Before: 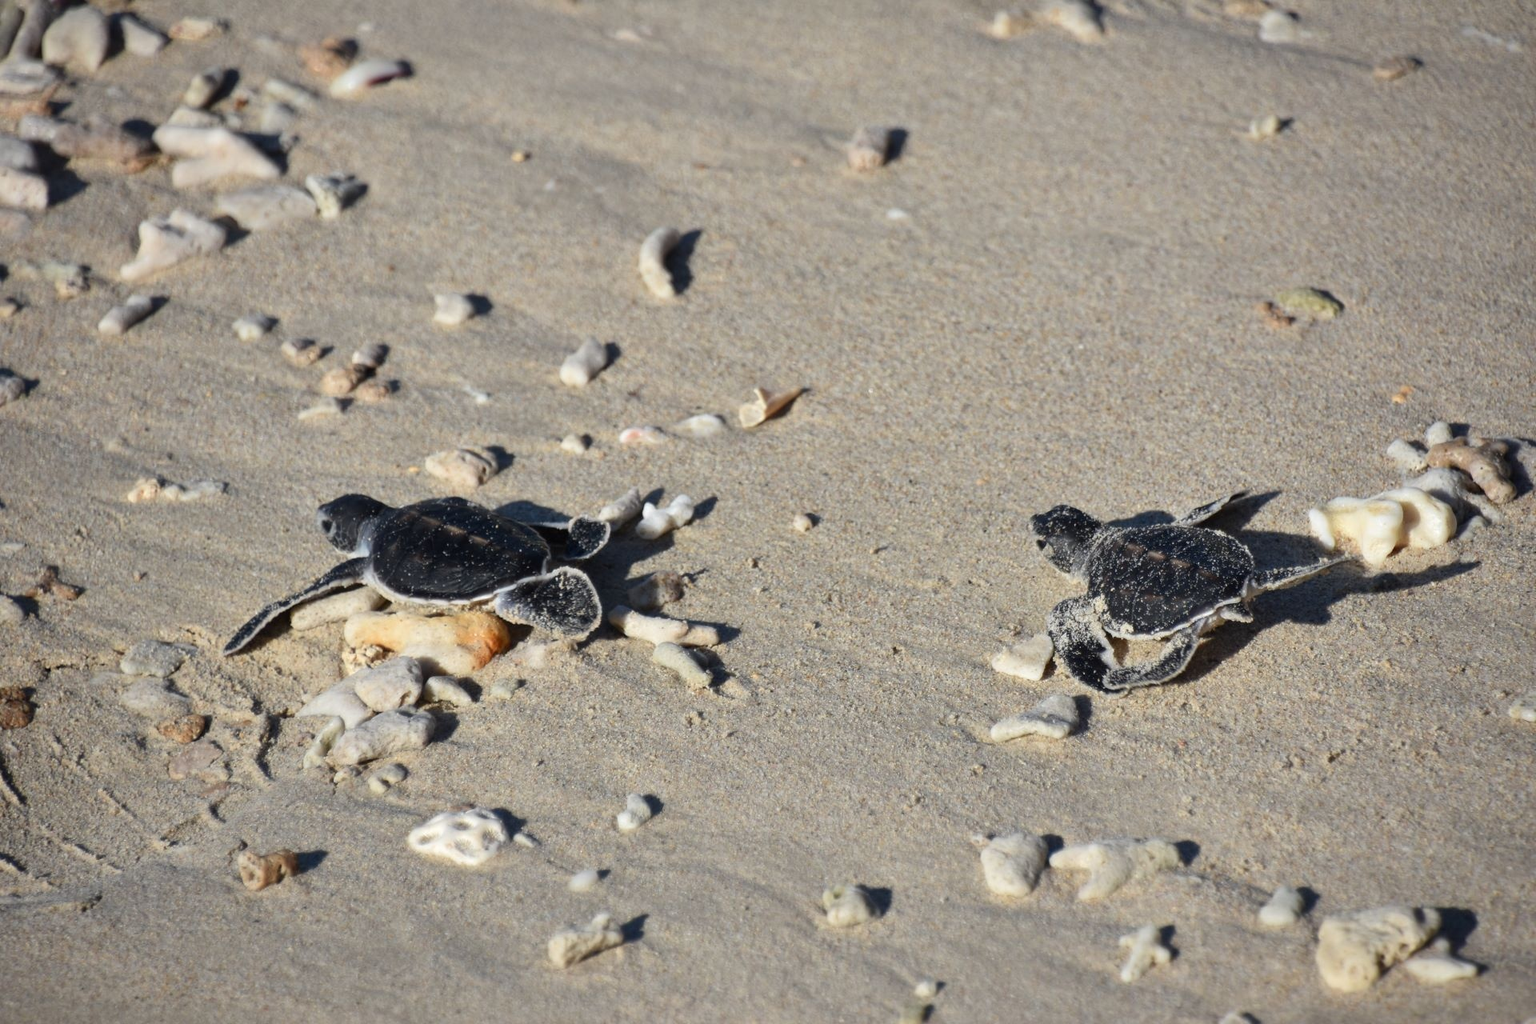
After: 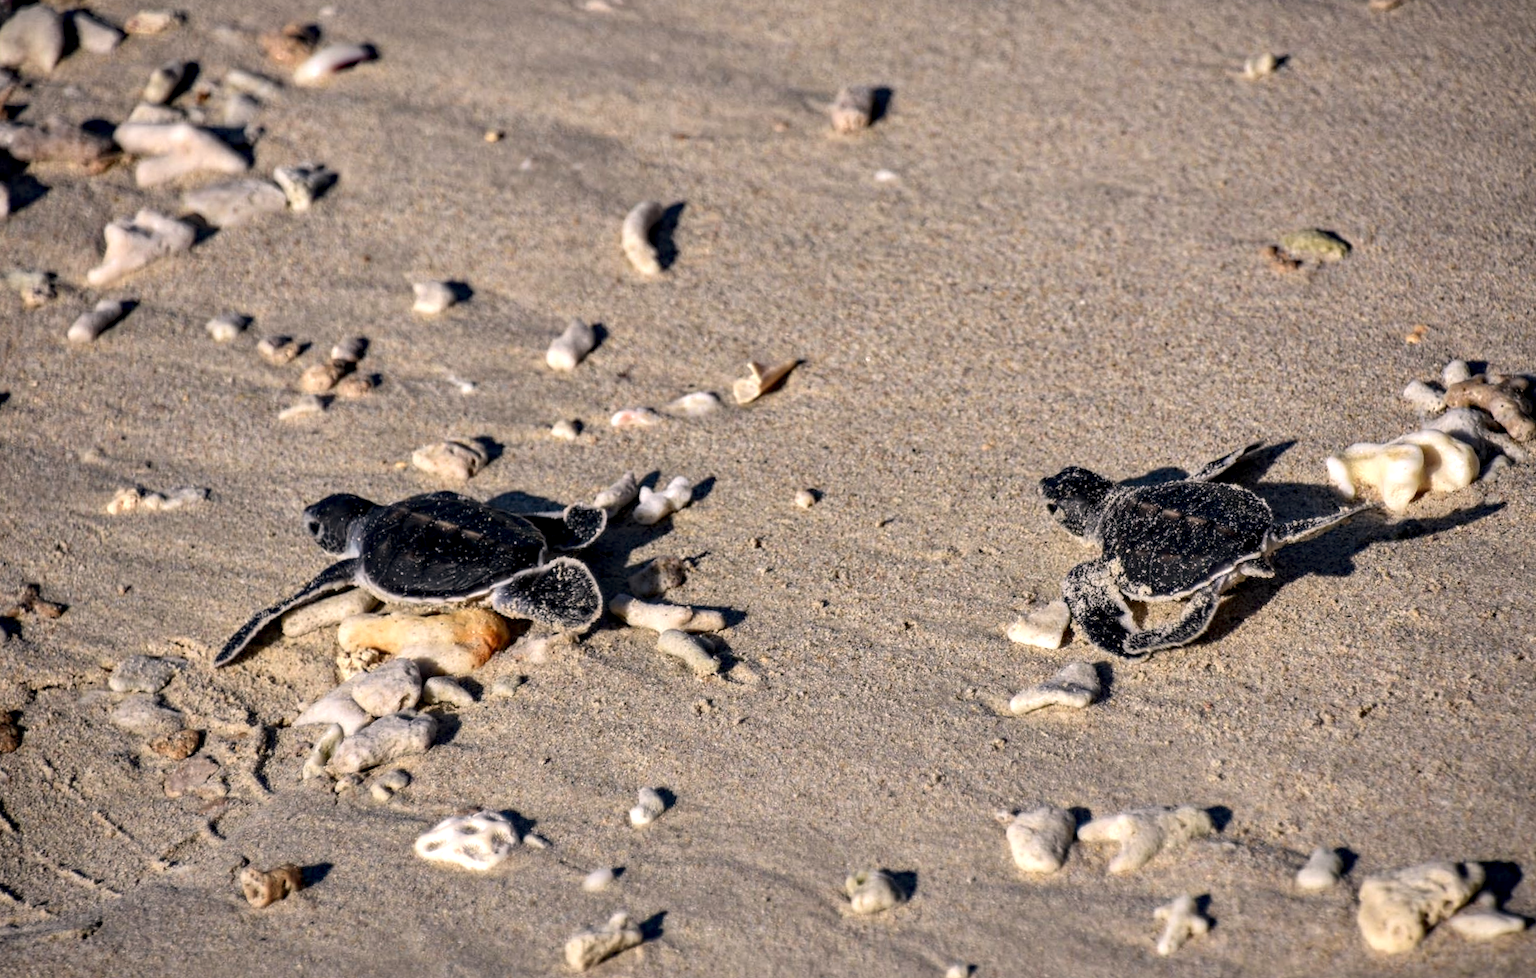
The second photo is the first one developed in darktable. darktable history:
color correction: highlights a* 7.34, highlights b* 4.37
haze removal: compatibility mode true, adaptive false
local contrast: detail 150%
rotate and perspective: rotation -3°, crop left 0.031, crop right 0.968, crop top 0.07, crop bottom 0.93
